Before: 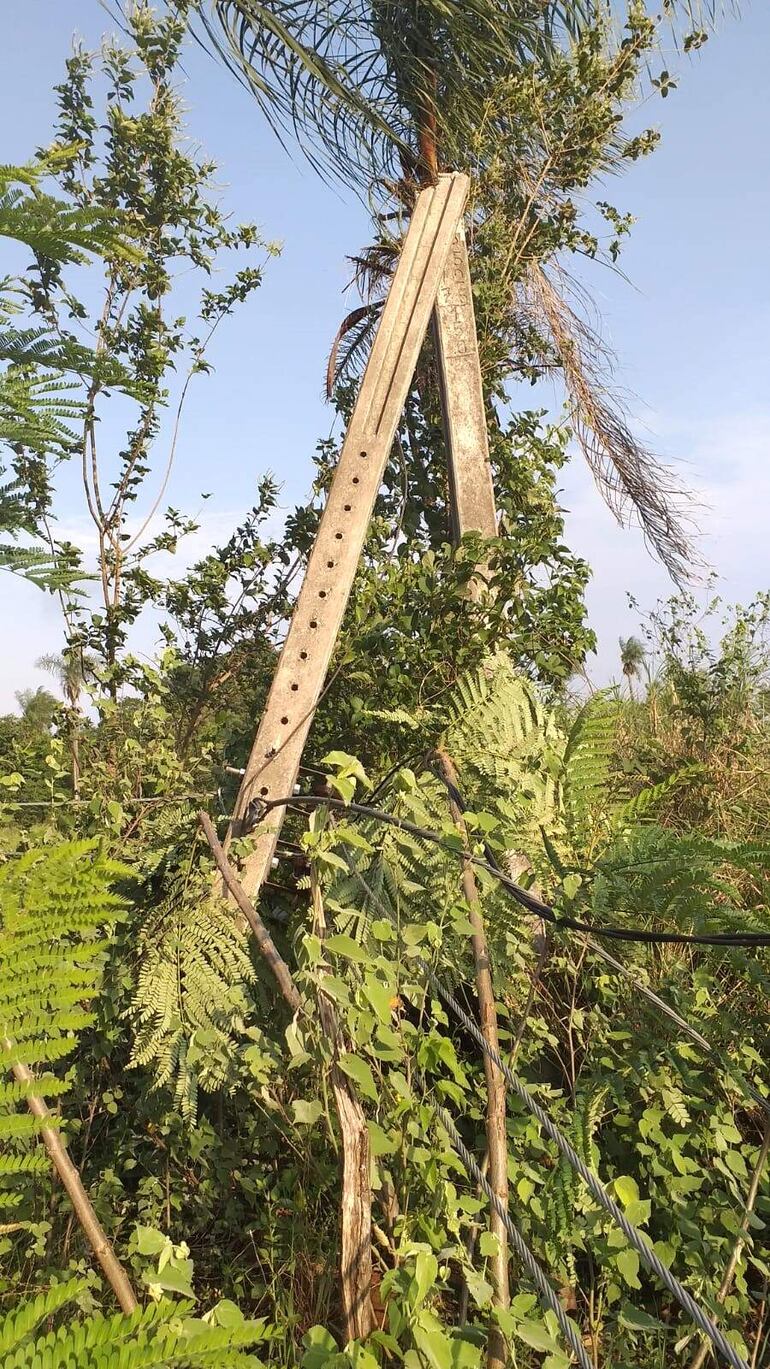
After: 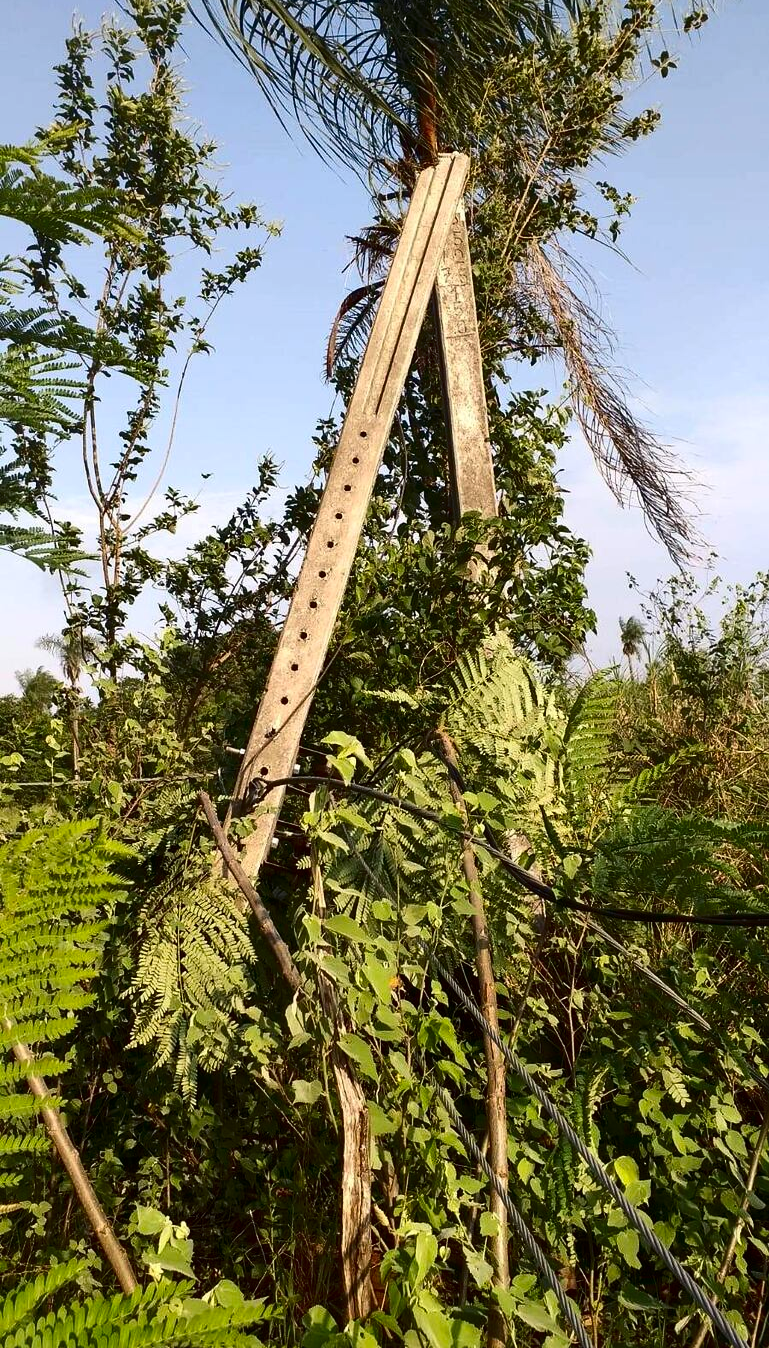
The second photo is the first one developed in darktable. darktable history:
crop: top 1.503%, right 0.031%
contrast brightness saturation: contrast 0.194, brightness -0.235, saturation 0.114
